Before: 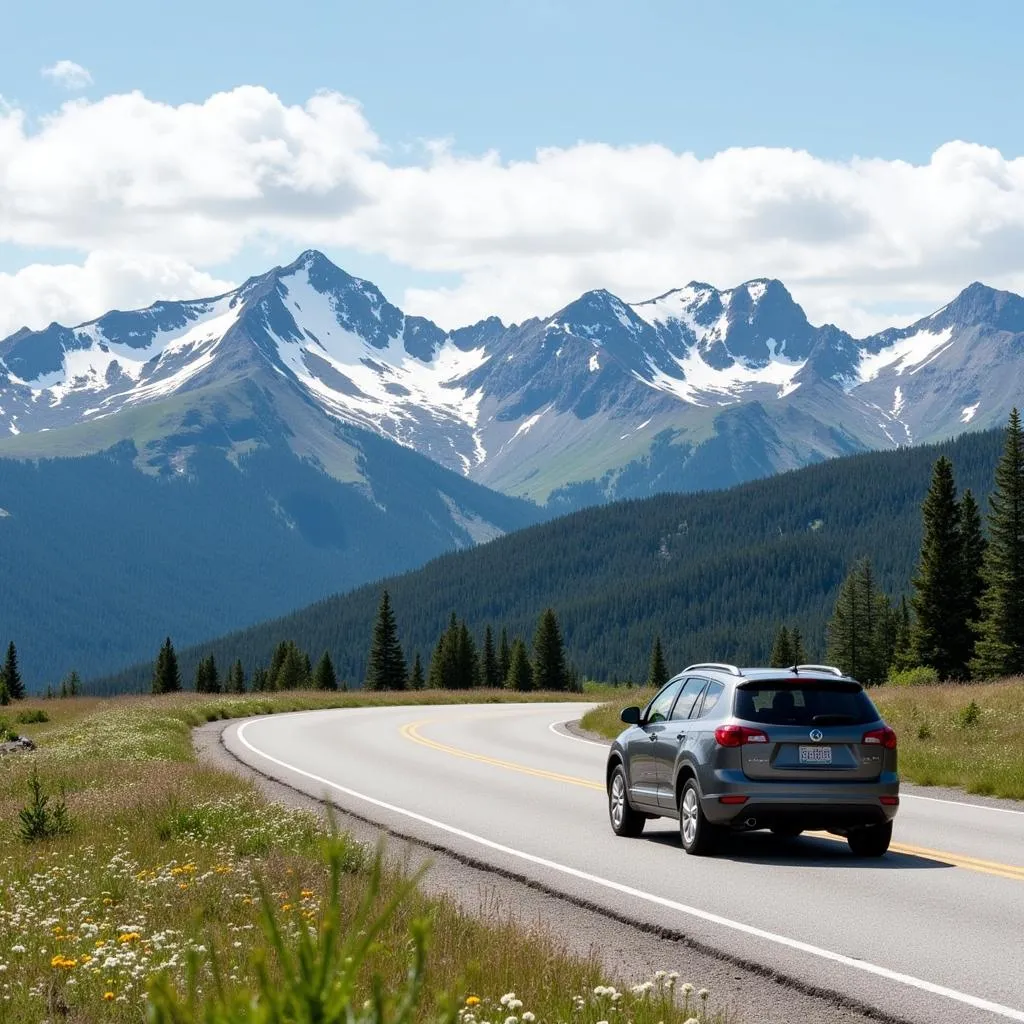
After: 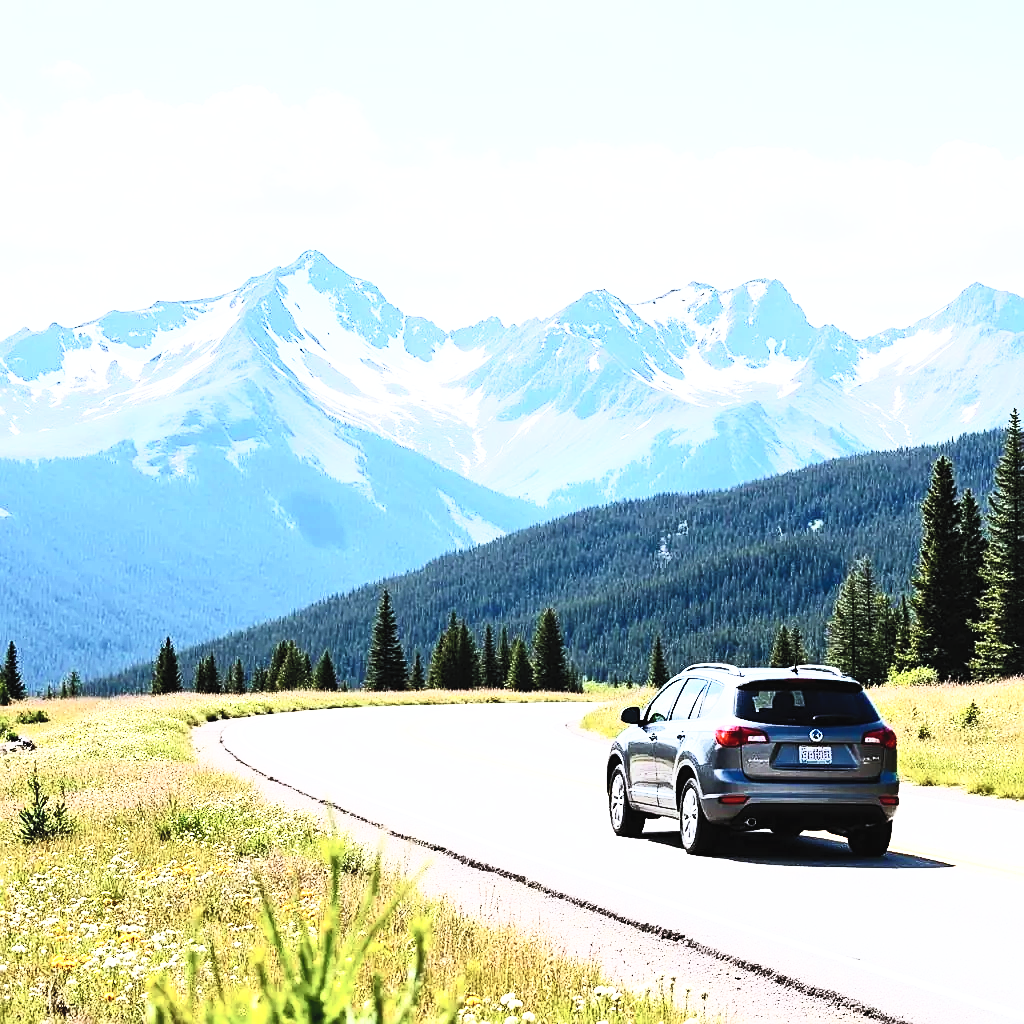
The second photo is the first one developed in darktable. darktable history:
color zones: curves: ch0 [(0, 0.613) (0.01, 0.613) (0.245, 0.448) (0.498, 0.529) (0.642, 0.665) (0.879, 0.777) (0.99, 0.613)]; ch1 [(0, 0) (0.143, 0) (0.286, 0) (0.429, 0) (0.571, 0) (0.714, 0) (0.857, 0)], mix -131.09%
sharpen: on, module defaults
white balance: red 0.974, blue 1.044
contrast brightness saturation: contrast 0.57, brightness 0.57, saturation -0.34
base curve: curves: ch0 [(0, 0) (0.007, 0.004) (0.027, 0.03) (0.046, 0.07) (0.207, 0.54) (0.442, 0.872) (0.673, 0.972) (1, 1)], preserve colors none
